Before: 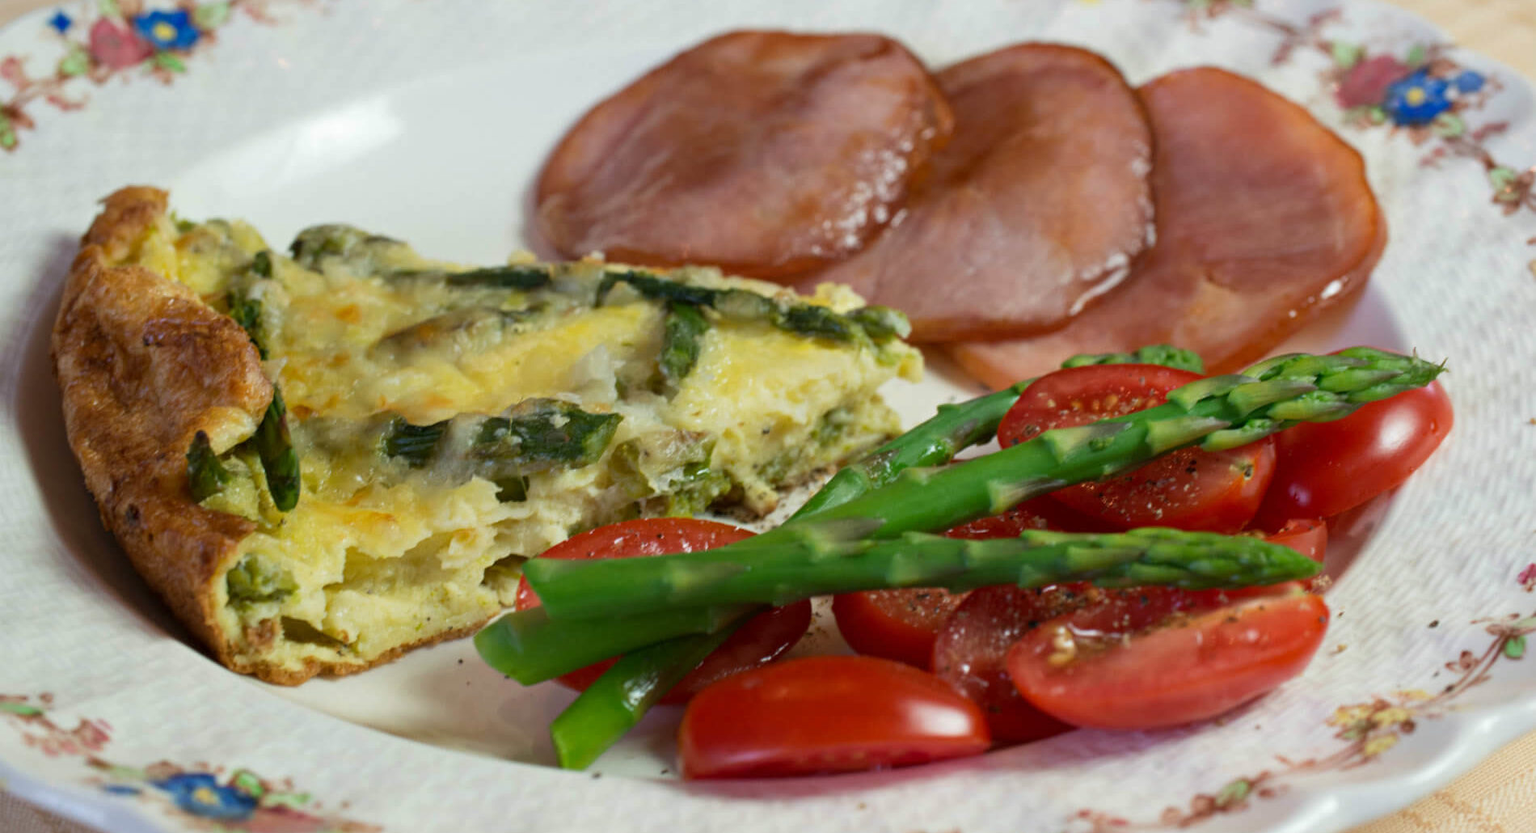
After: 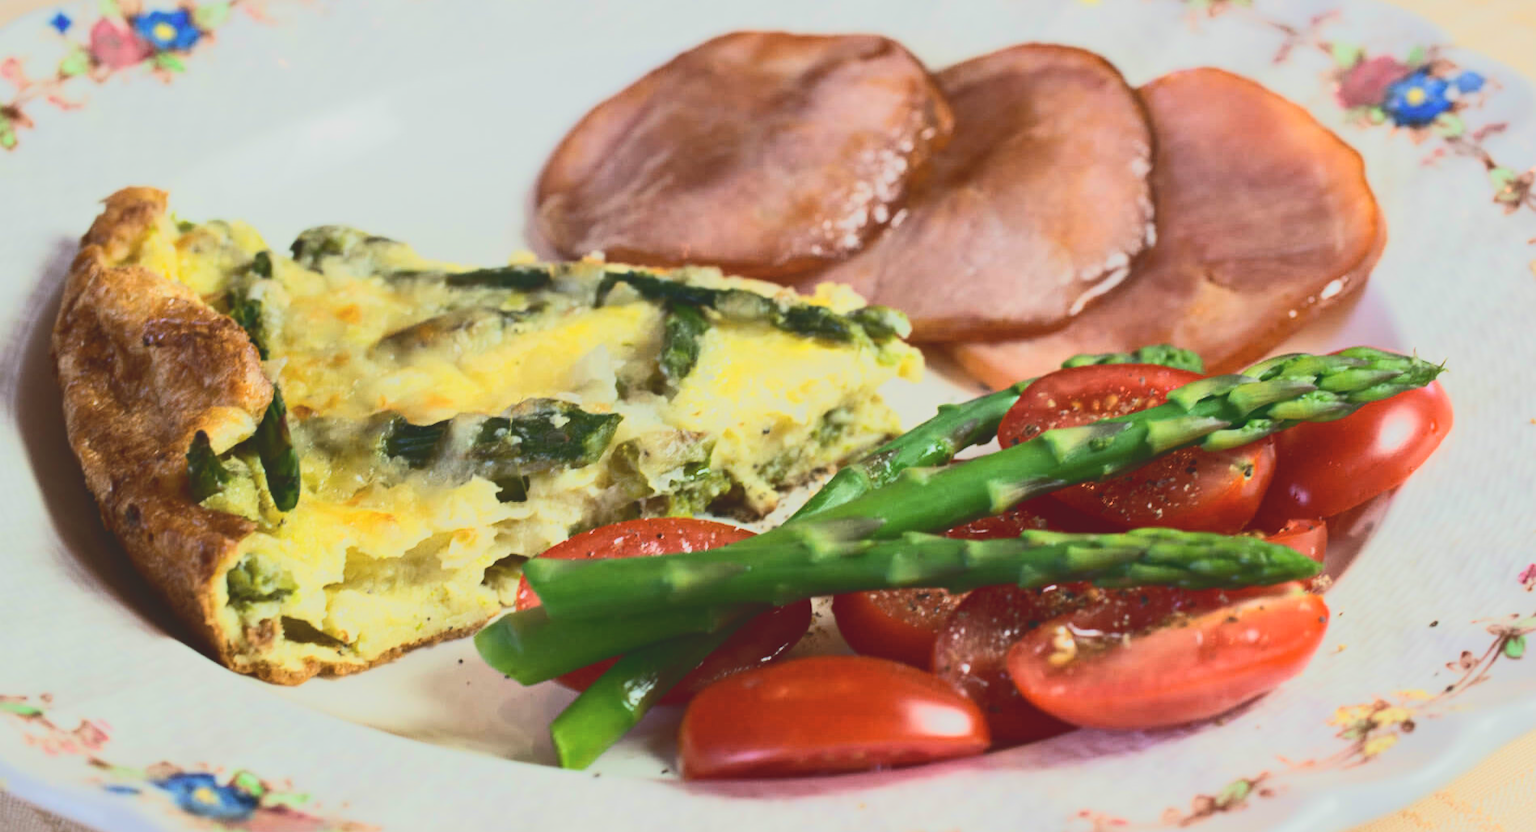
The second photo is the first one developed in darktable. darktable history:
contrast brightness saturation: brightness 0.15
tone curve: curves: ch0 [(0, 0.148) (0.191, 0.225) (0.712, 0.695) (0.864, 0.797) (1, 0.839)]
tone equalizer: -8 EV -1.08 EV, -7 EV -1.01 EV, -6 EV -0.867 EV, -5 EV -0.578 EV, -3 EV 0.578 EV, -2 EV 0.867 EV, -1 EV 1.01 EV, +0 EV 1.08 EV, edges refinement/feathering 500, mask exposure compensation -1.57 EV, preserve details no
